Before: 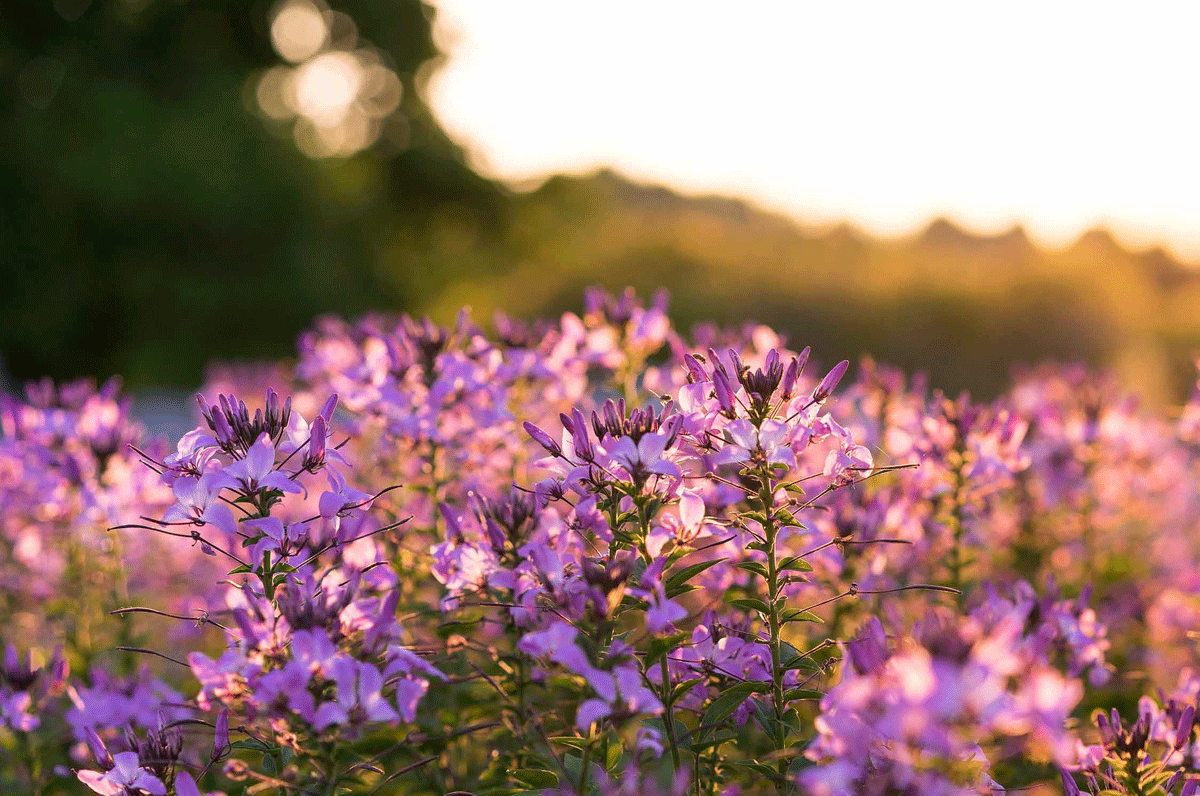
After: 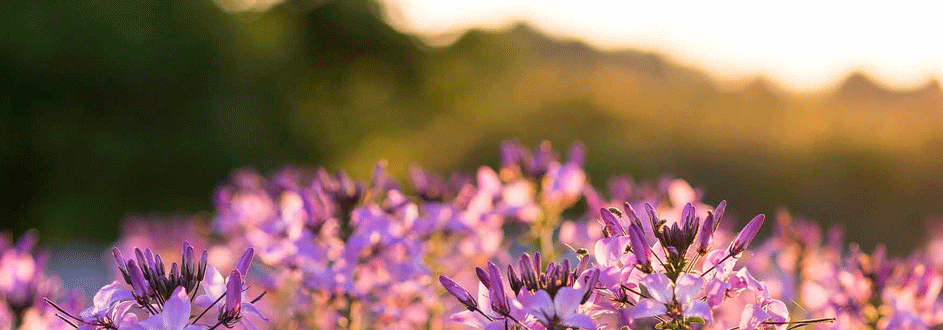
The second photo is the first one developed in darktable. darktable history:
crop: left 7.036%, top 18.398%, right 14.379%, bottom 40.043%
